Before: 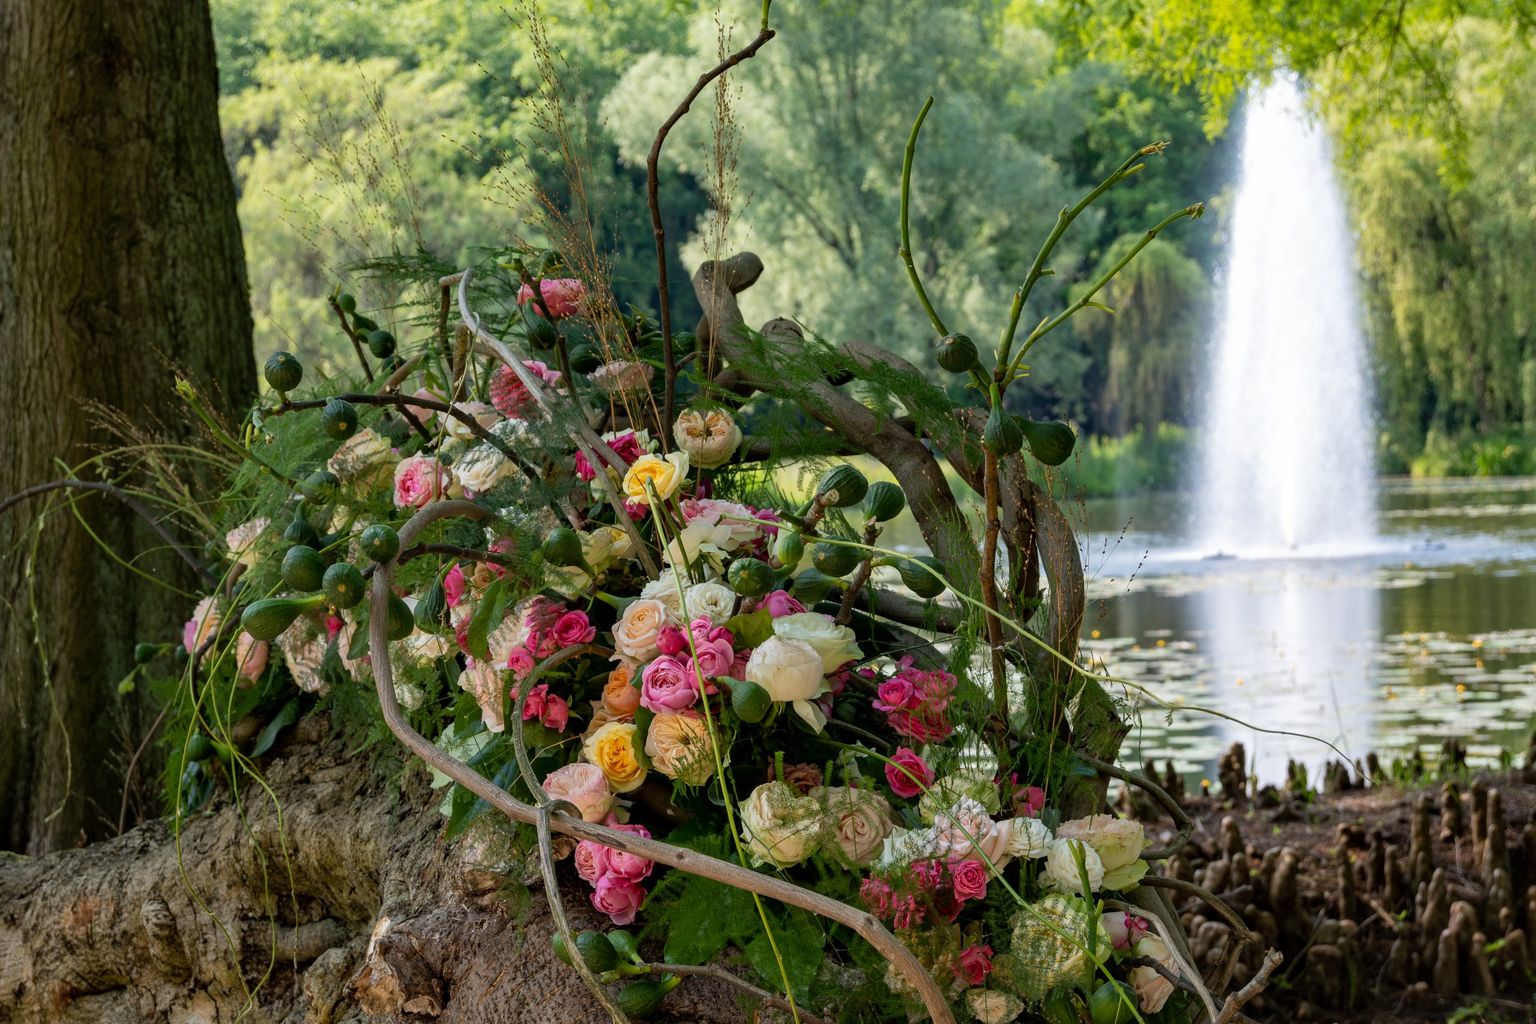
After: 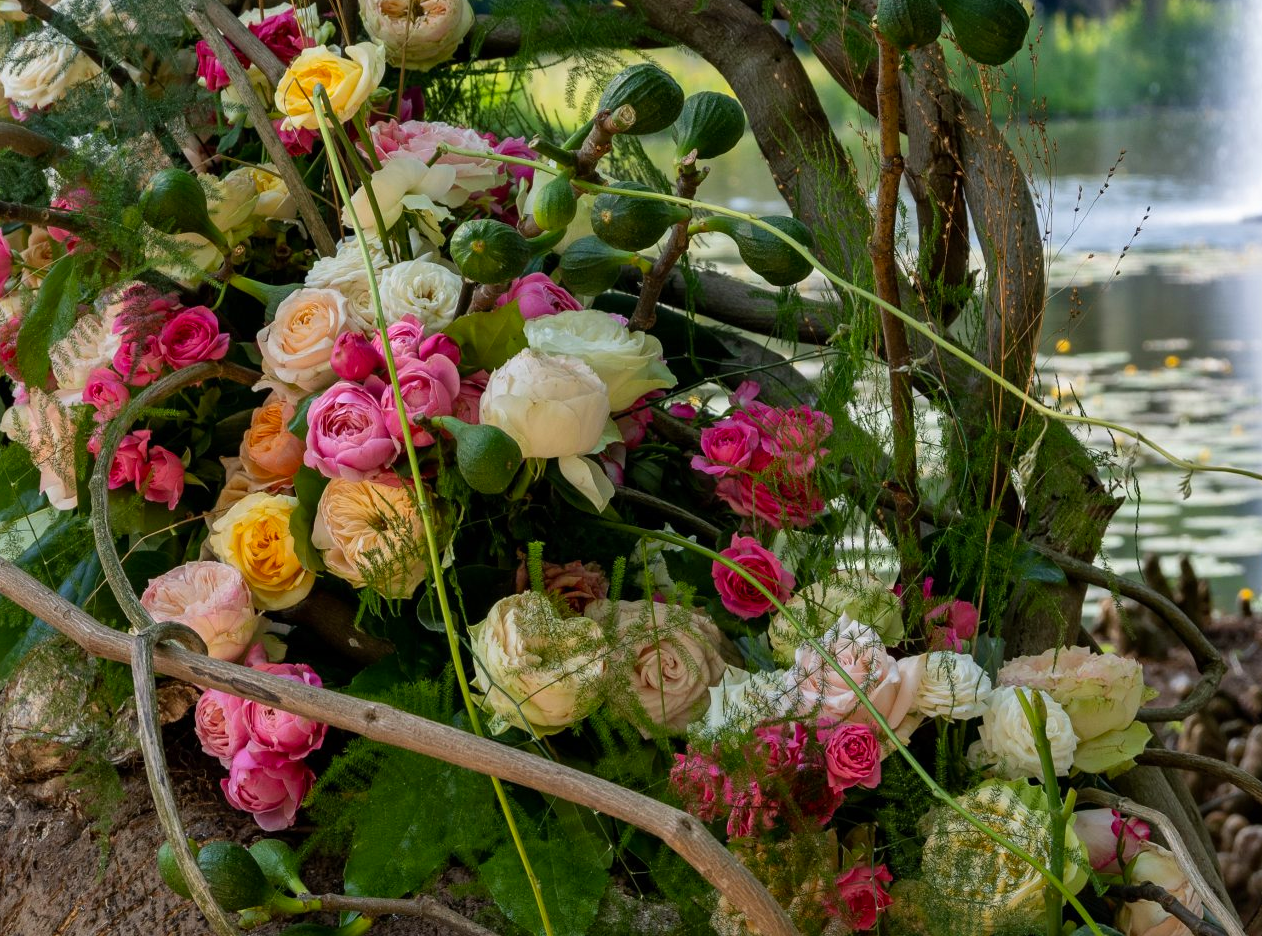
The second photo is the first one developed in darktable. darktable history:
crop: left 29.807%, top 41.673%, right 20.867%, bottom 3.482%
contrast brightness saturation: saturation 0.1
